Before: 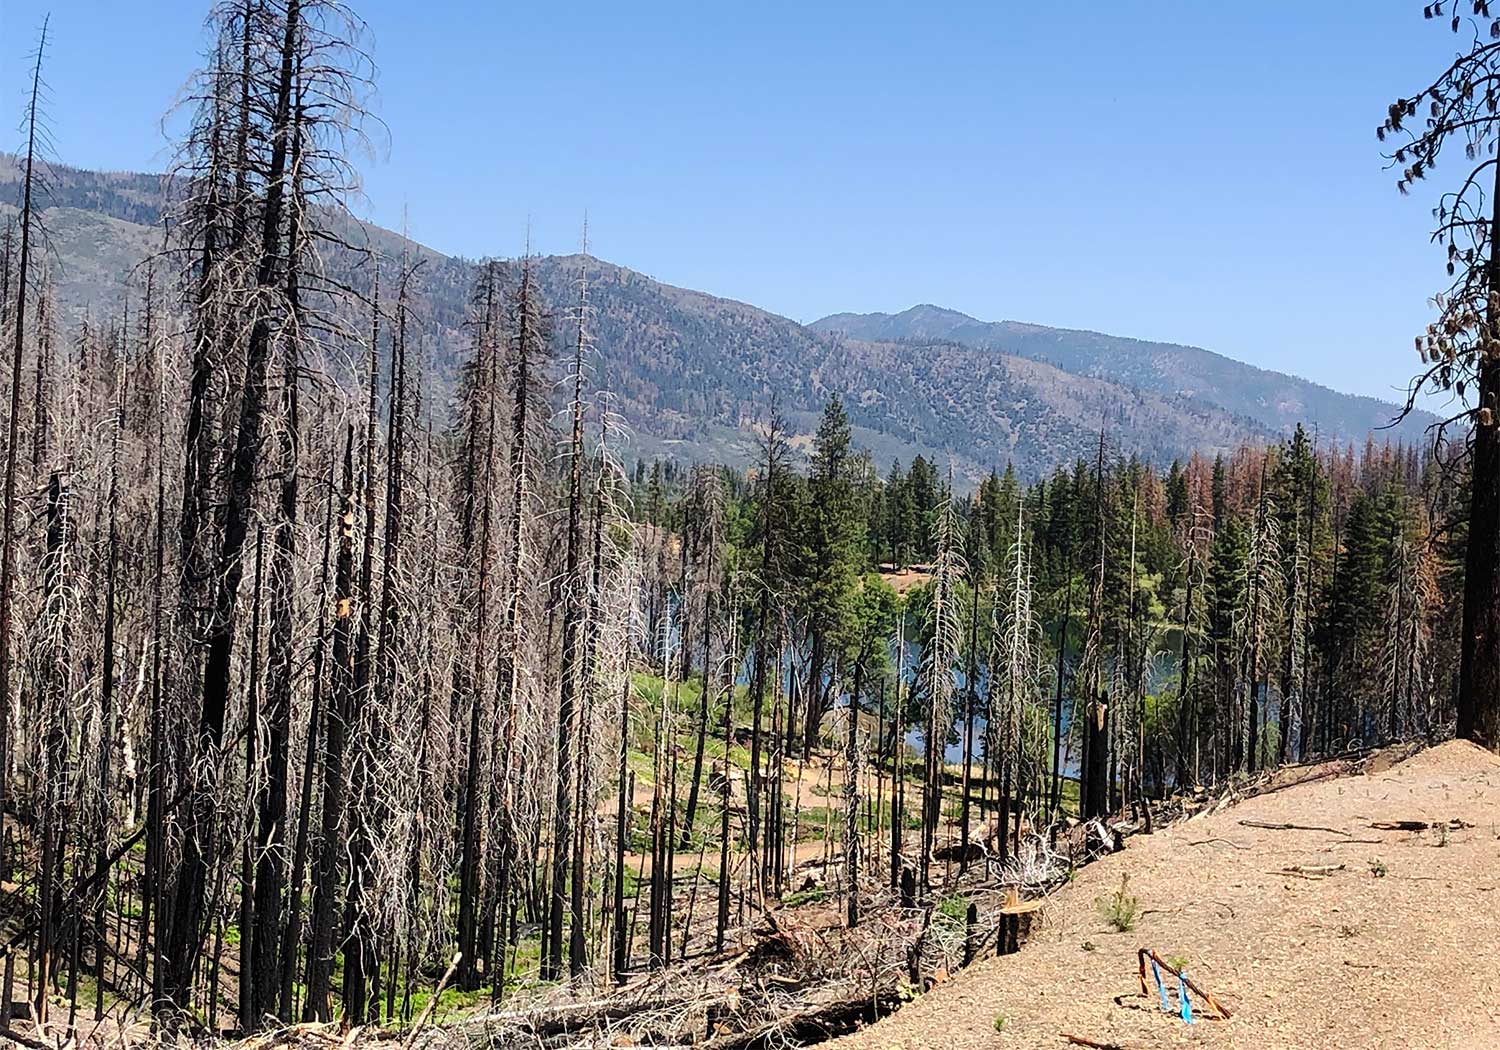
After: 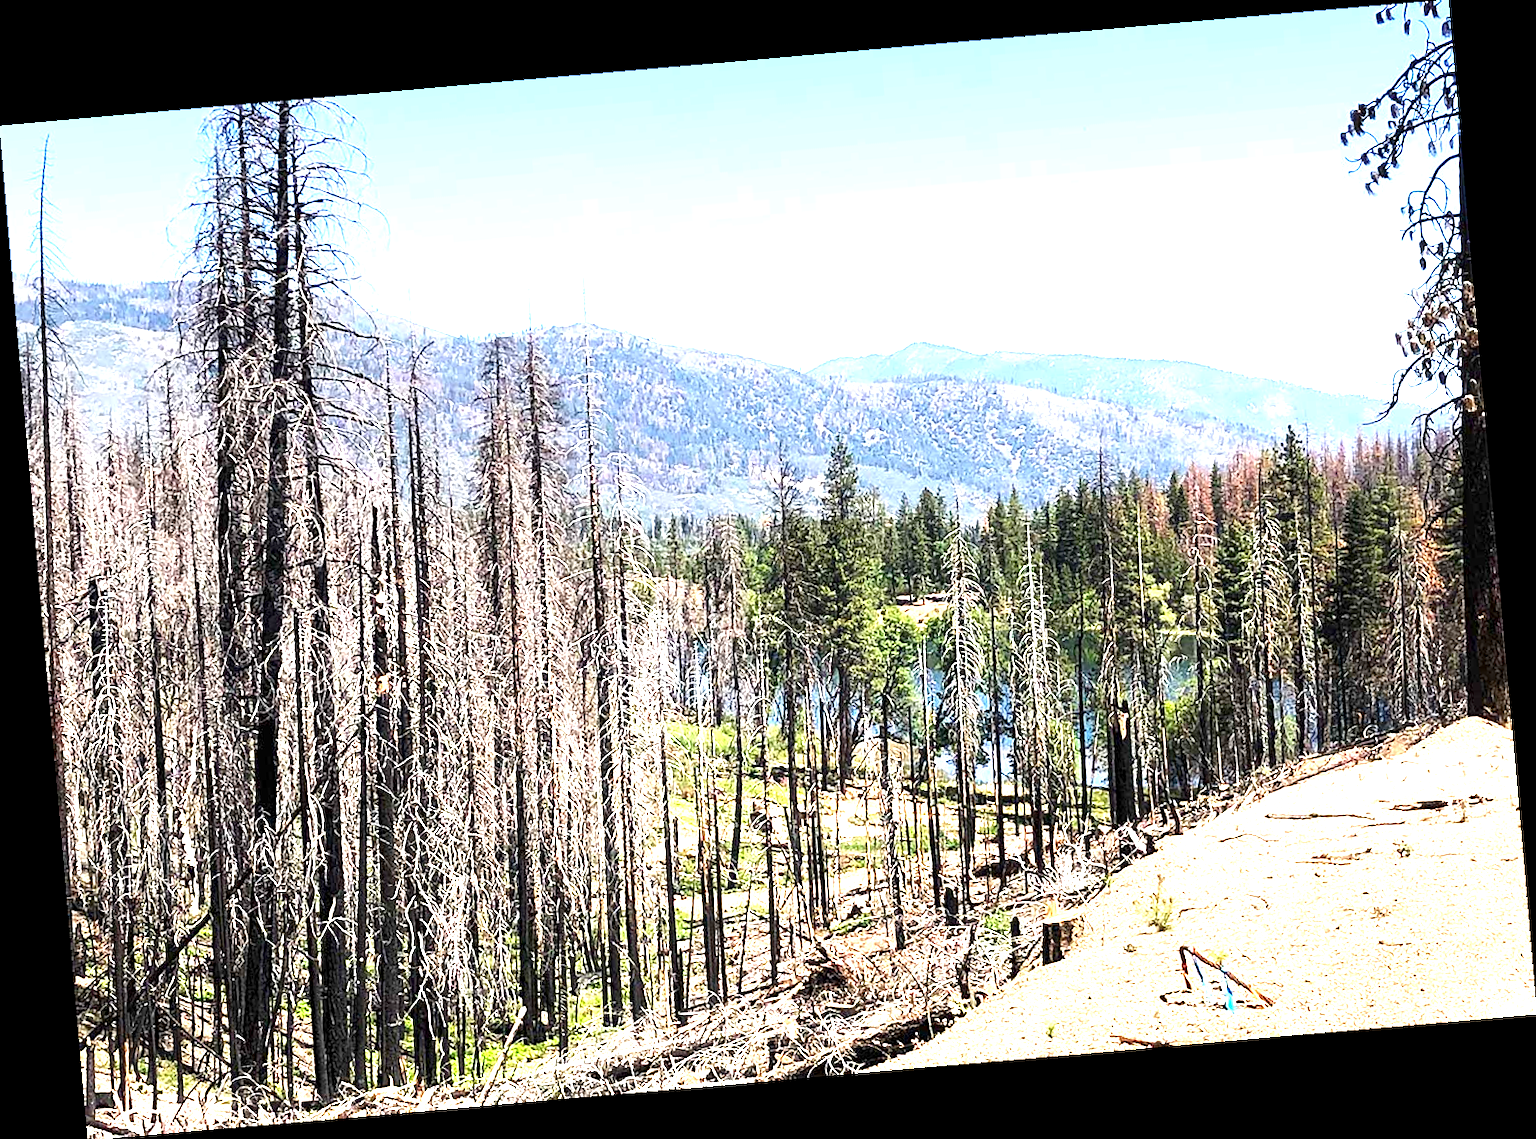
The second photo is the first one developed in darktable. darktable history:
rotate and perspective: rotation -4.98°, automatic cropping off
exposure: black level correction 0.001, exposure 1.735 EV, compensate highlight preservation false
